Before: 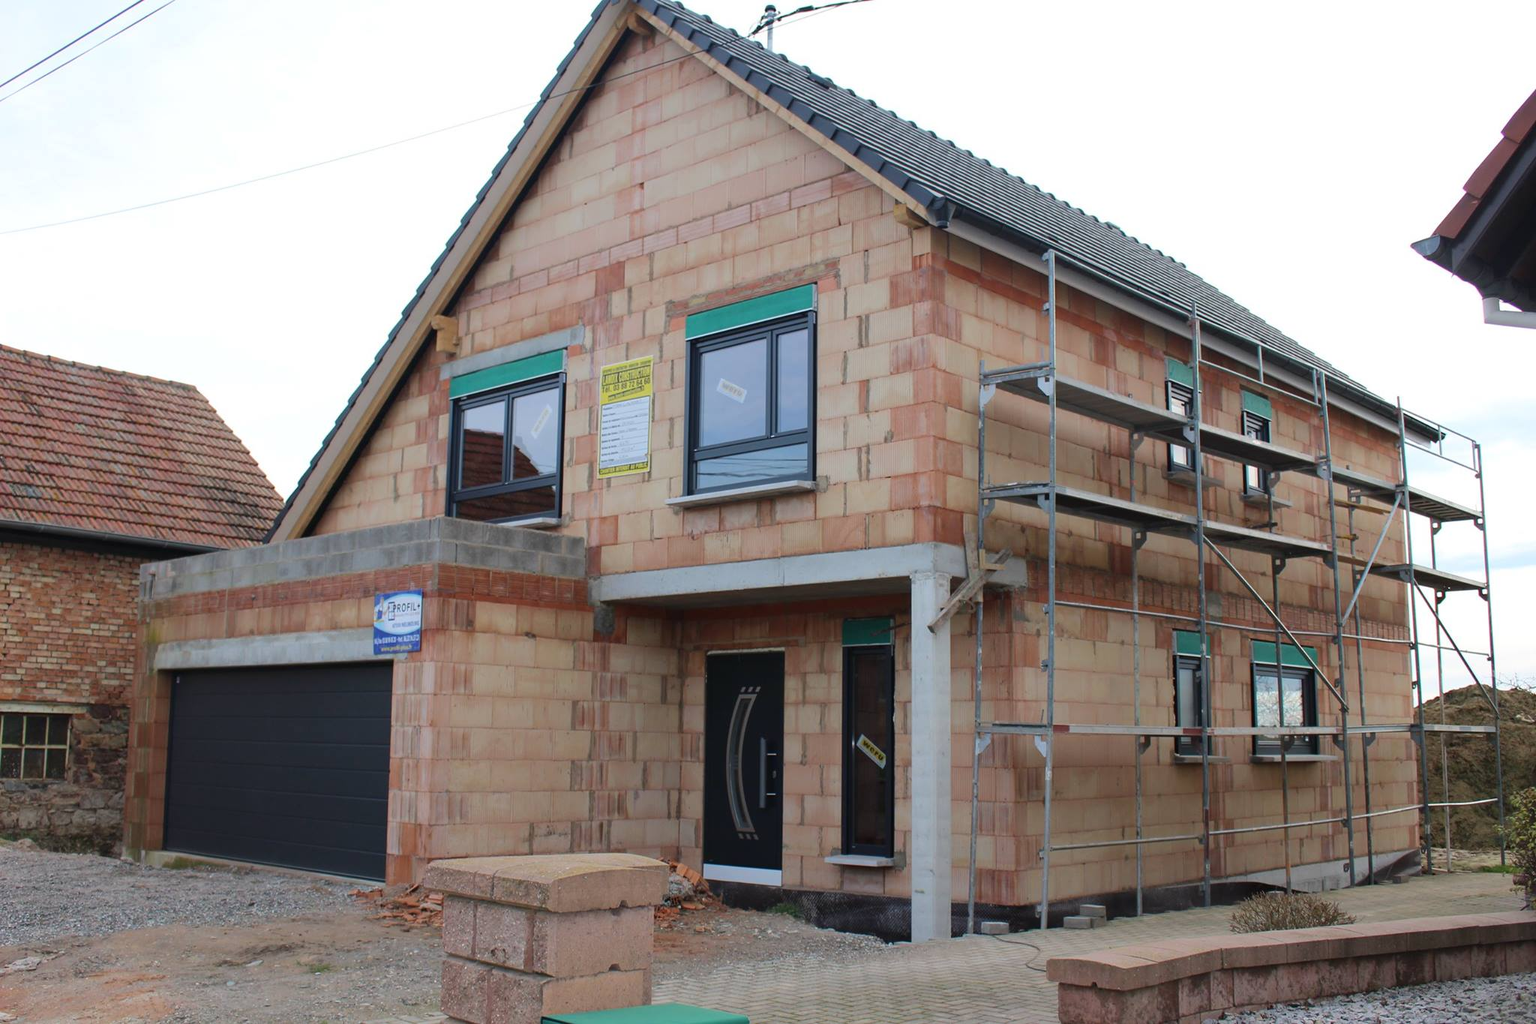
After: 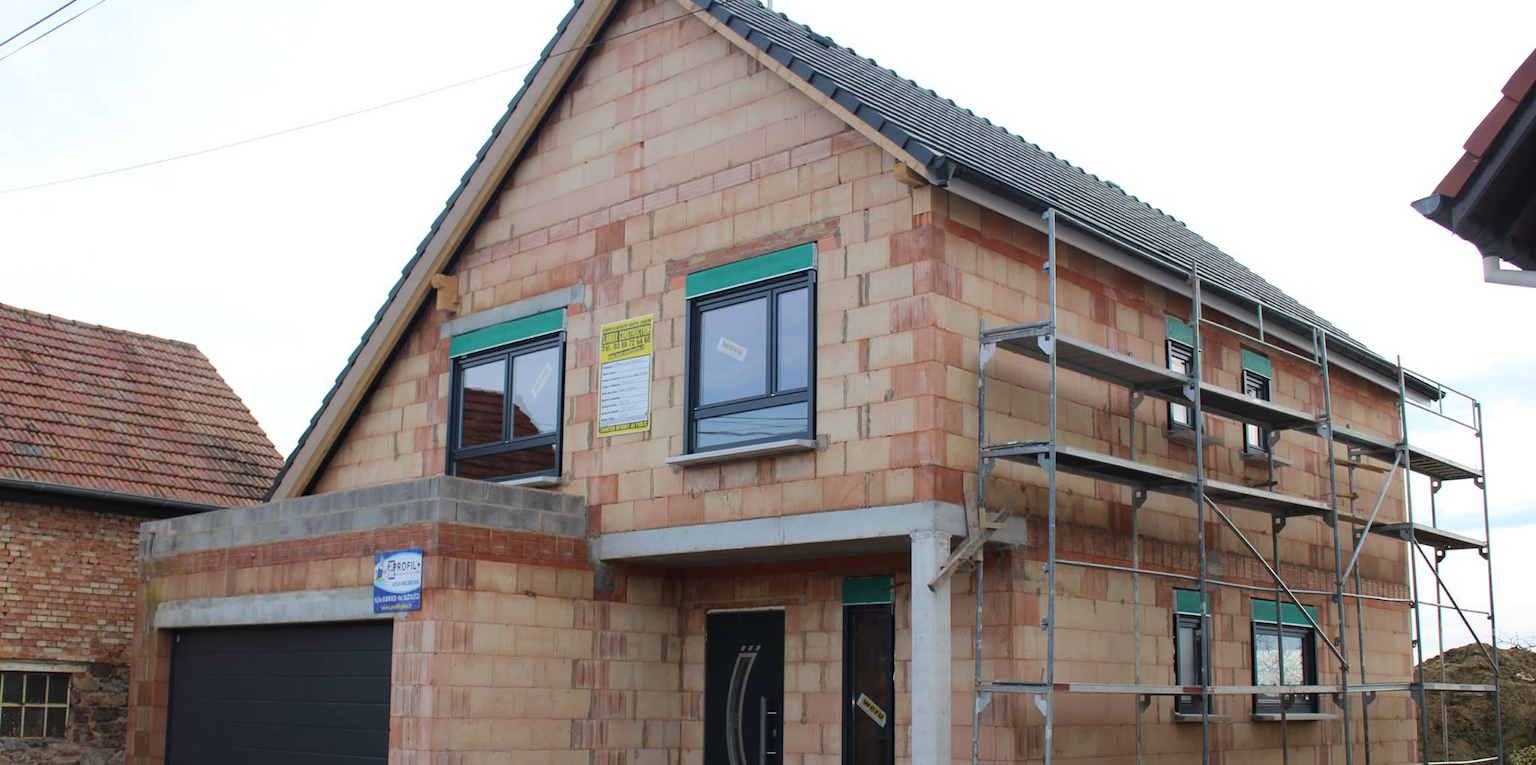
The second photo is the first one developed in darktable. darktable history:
crop: top 4.083%, bottom 21.106%
